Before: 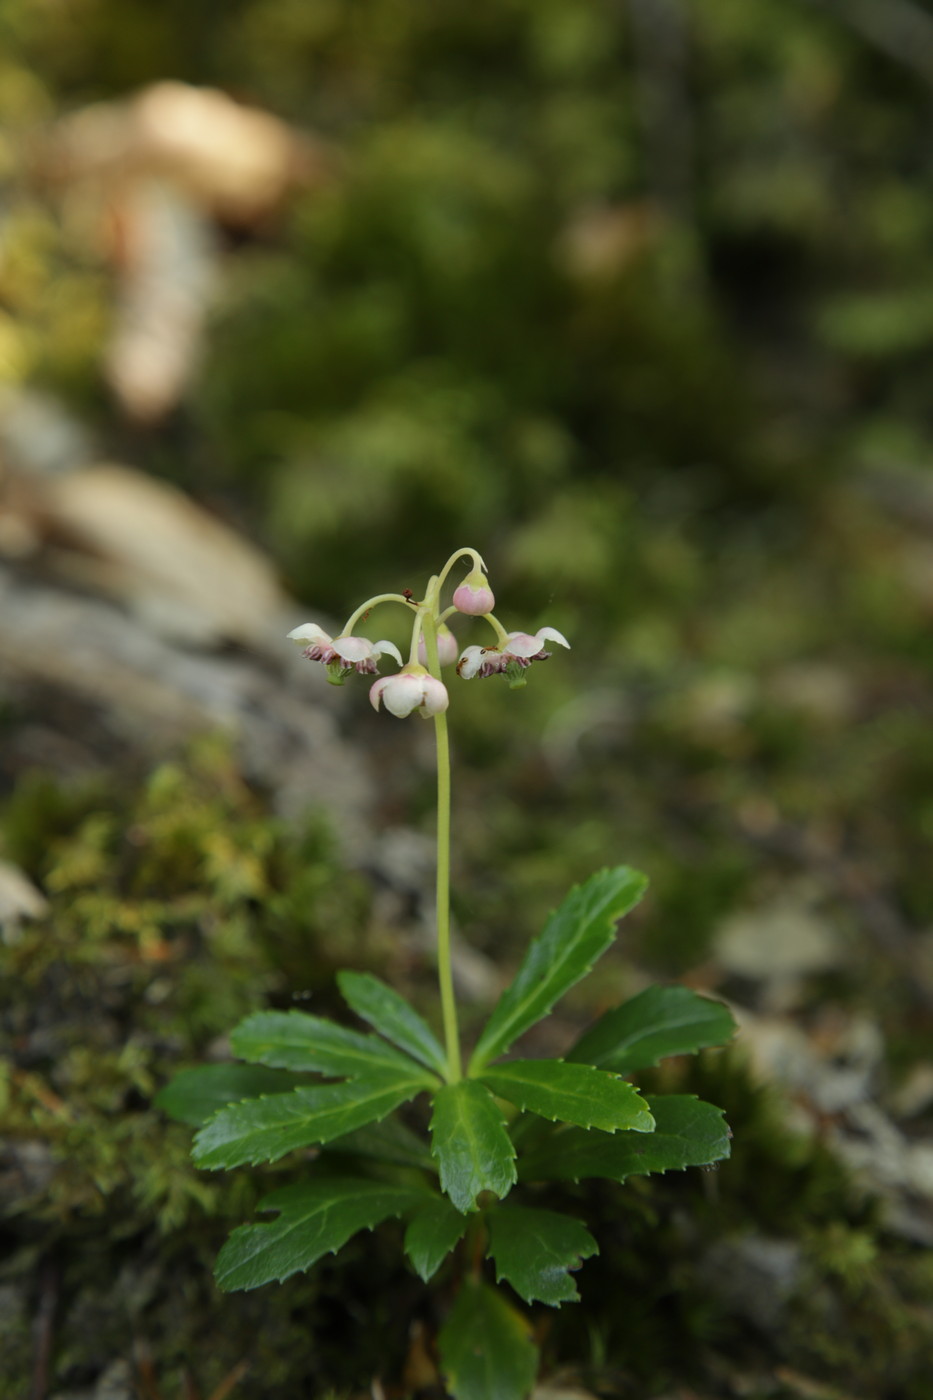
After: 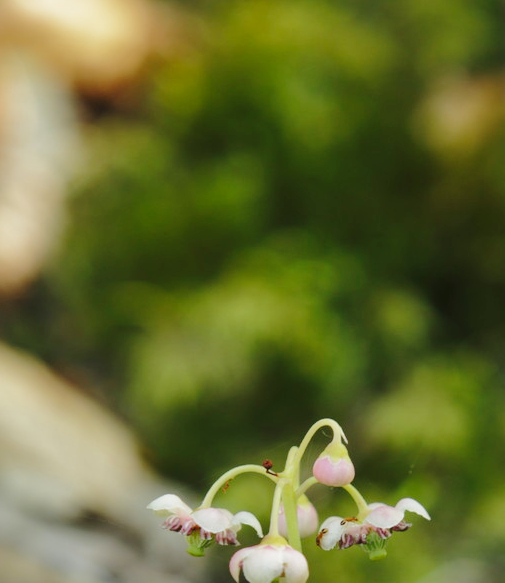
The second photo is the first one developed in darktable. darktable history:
base curve: curves: ch0 [(0, 0) (0.028, 0.03) (0.121, 0.232) (0.46, 0.748) (0.859, 0.968) (1, 1)], preserve colors none
crop: left 15.008%, top 9.228%, right 30.861%, bottom 49.085%
shadows and highlights: highlights -59.84
